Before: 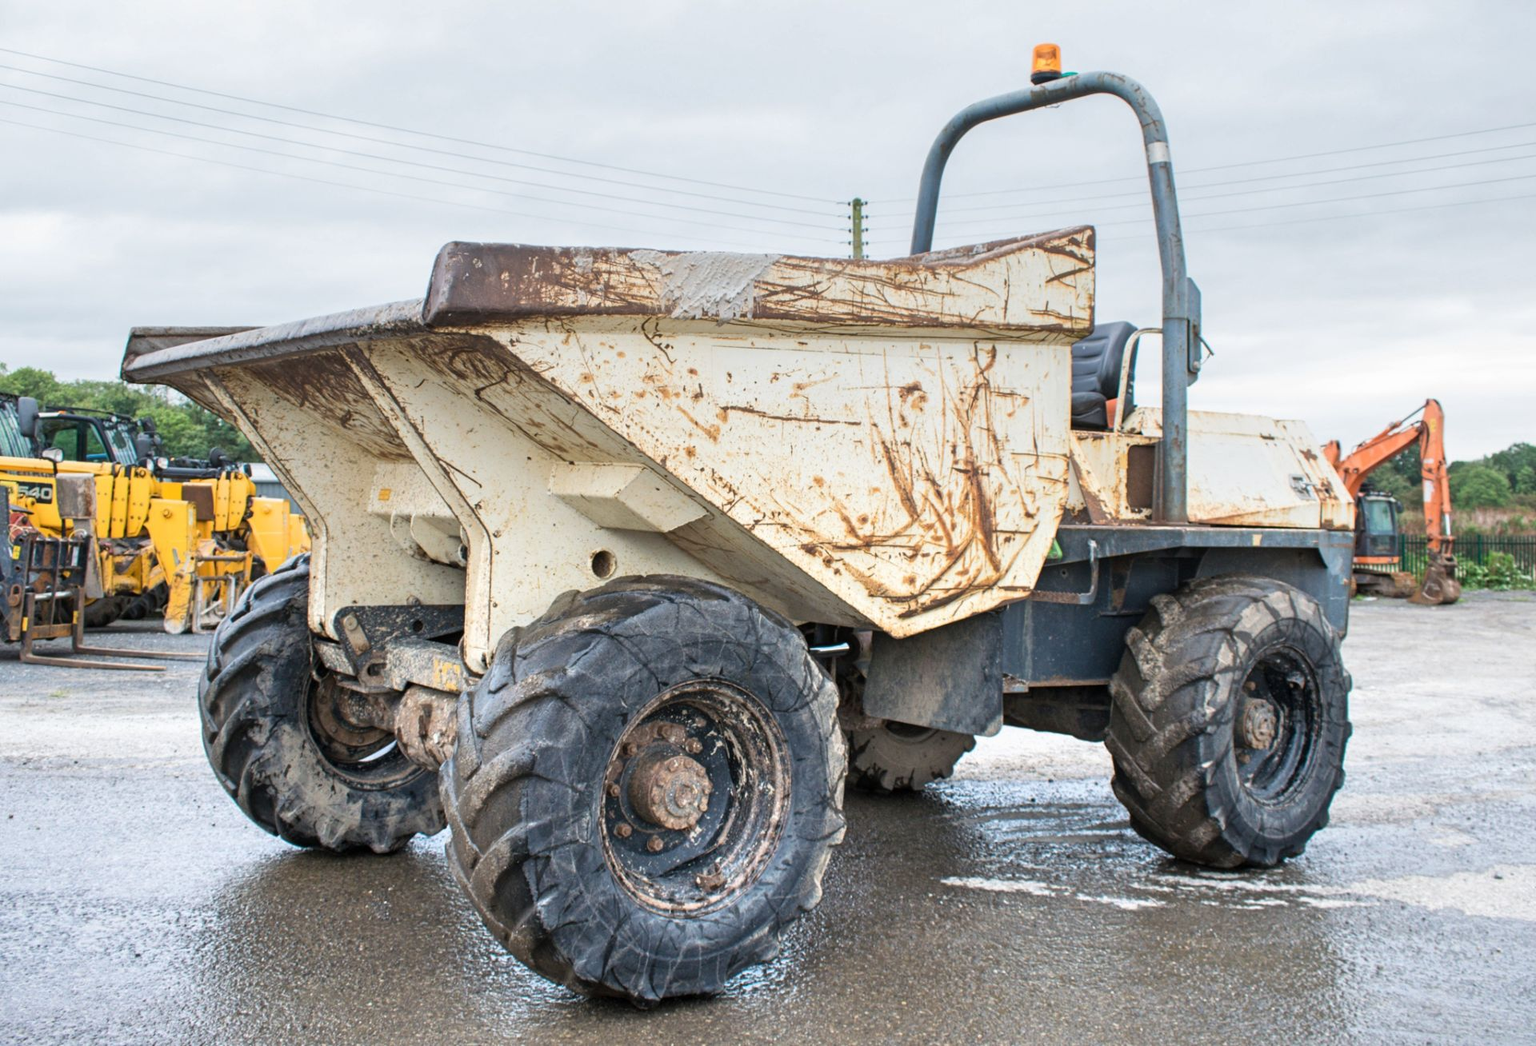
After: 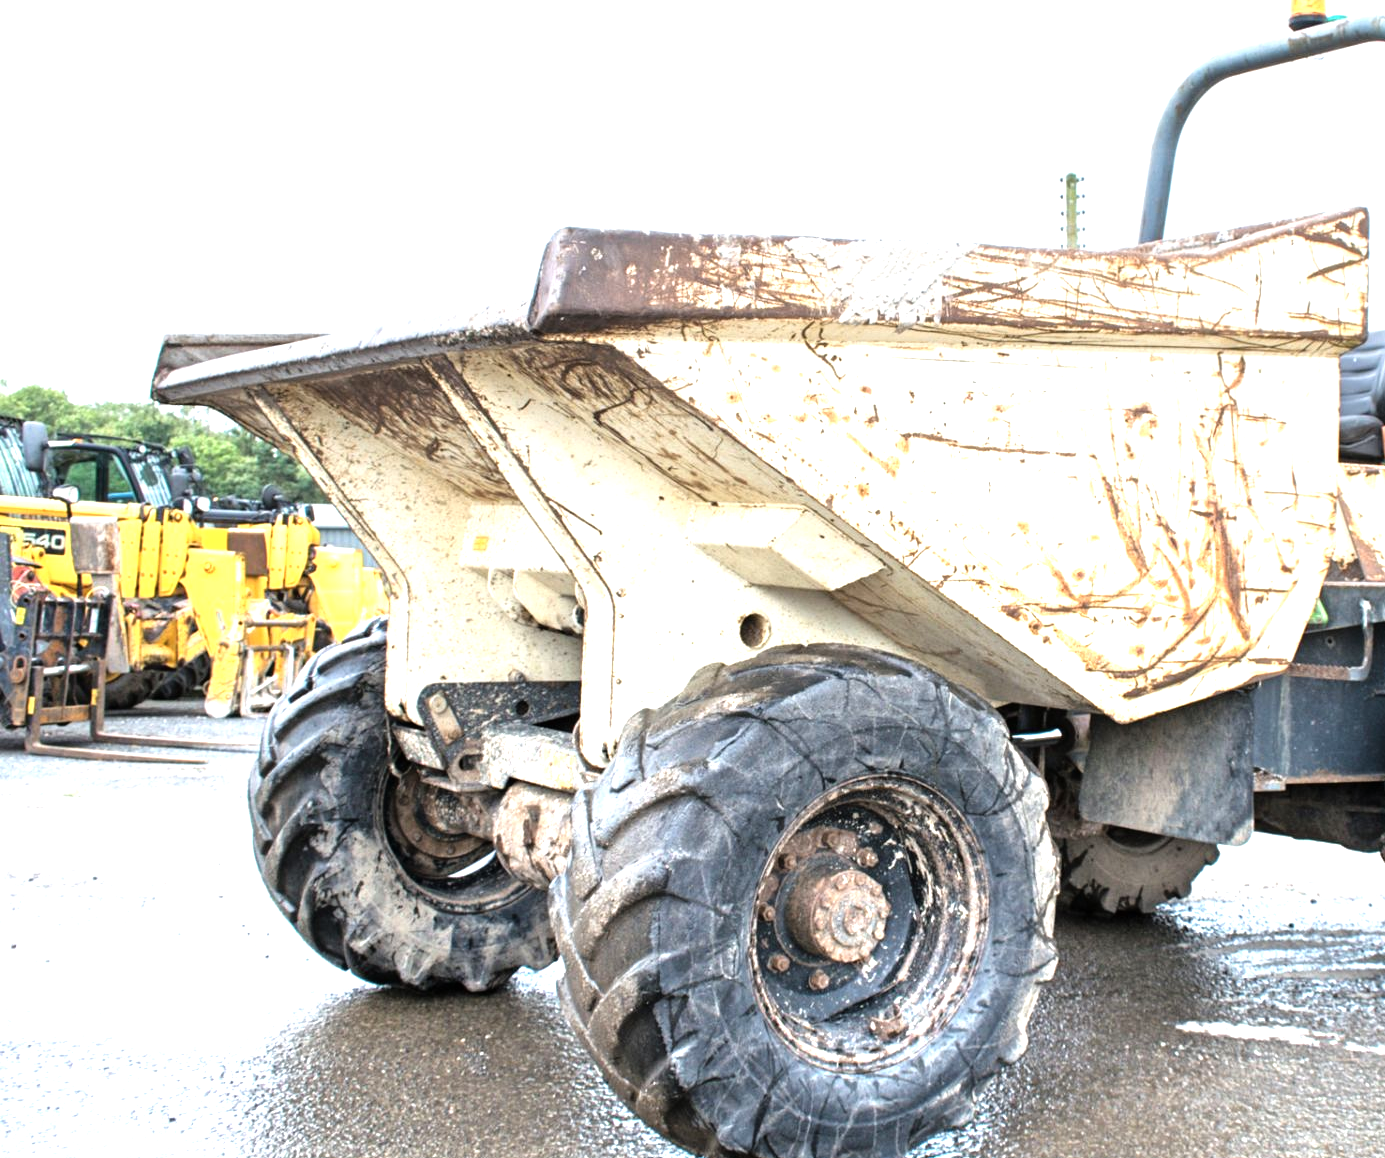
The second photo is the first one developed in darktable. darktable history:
contrast brightness saturation: saturation -0.095
crop: top 5.751%, right 27.846%, bottom 5.706%
tone equalizer: -8 EV -0.768 EV, -7 EV -0.69 EV, -6 EV -0.572 EV, -5 EV -0.397 EV, -3 EV 0.378 EV, -2 EV 0.6 EV, -1 EV 0.68 EV, +0 EV 0.735 EV, mask exposure compensation -0.51 EV
exposure: black level correction 0, exposure 0.498 EV, compensate highlight preservation false
